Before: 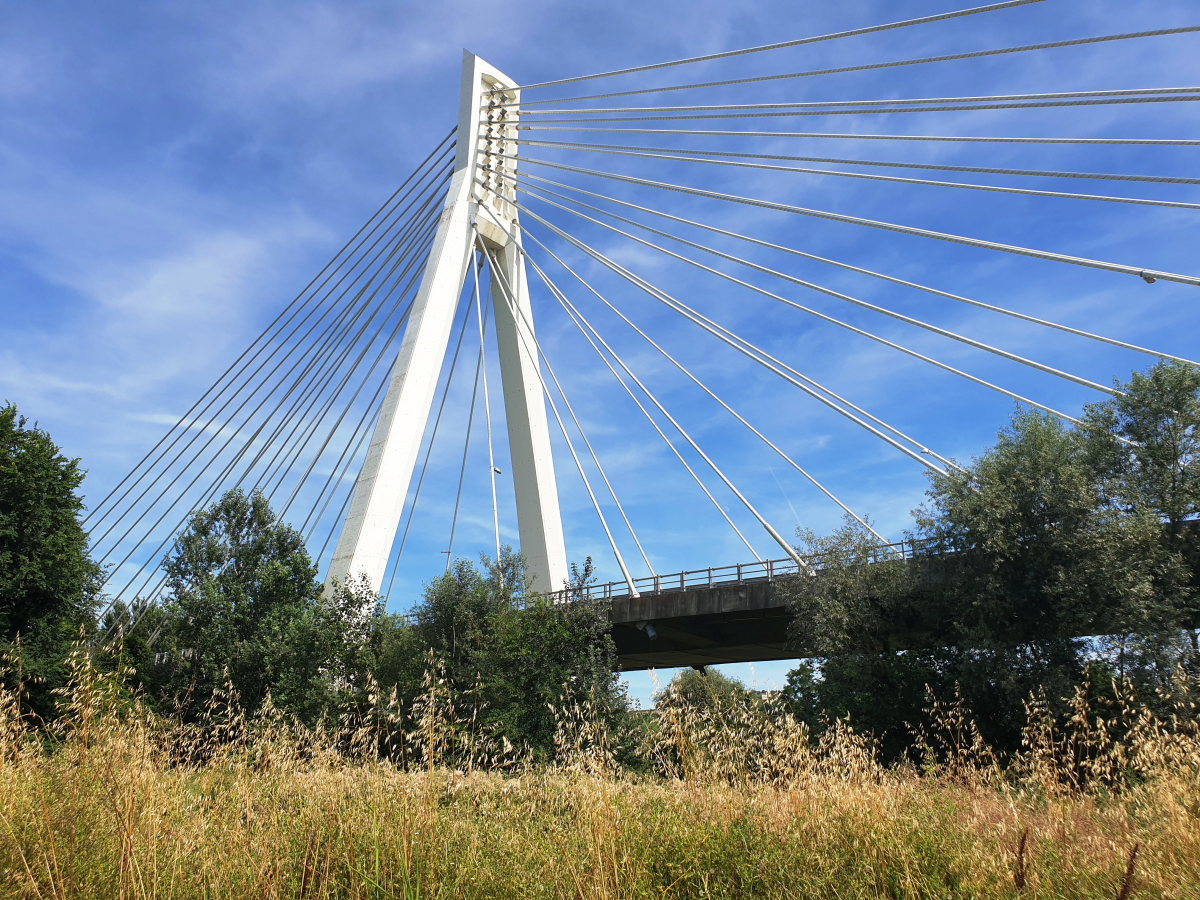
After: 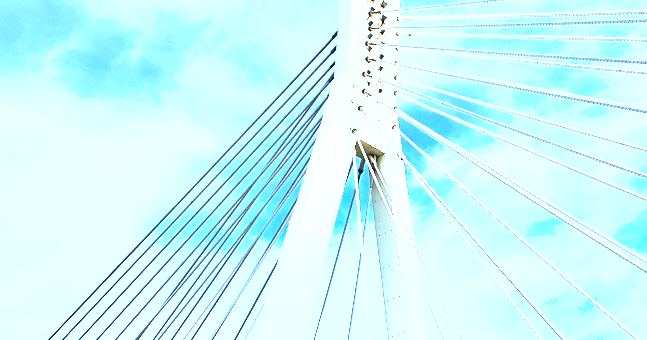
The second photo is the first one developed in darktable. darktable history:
color balance rgb: perceptual saturation grading › global saturation 30.458%, perceptual brilliance grading › global brilliance 29.745%, perceptual brilliance grading › highlights 12.68%, perceptual brilliance grading › mid-tones 24.447%
crop: left 10.034%, top 10.544%, right 35.989%, bottom 51.637%
shadows and highlights: radius 46.34, white point adjustment 6.47, compress 80.01%, highlights color adjustment 32.72%, soften with gaussian
color correction: highlights a* -4.05, highlights b* -10.9
base curve: curves: ch0 [(0, 0) (0.557, 0.834) (1, 1)], preserve colors none
